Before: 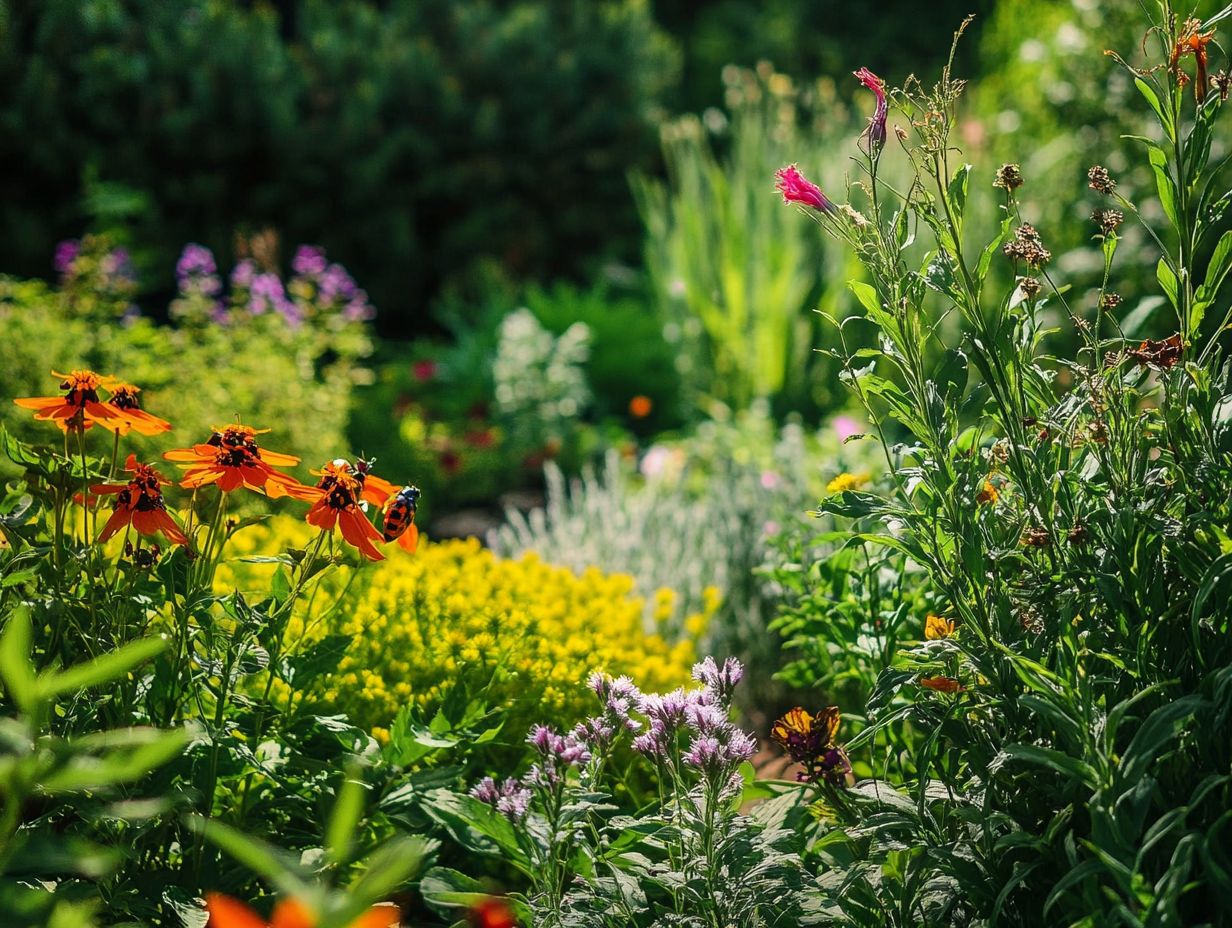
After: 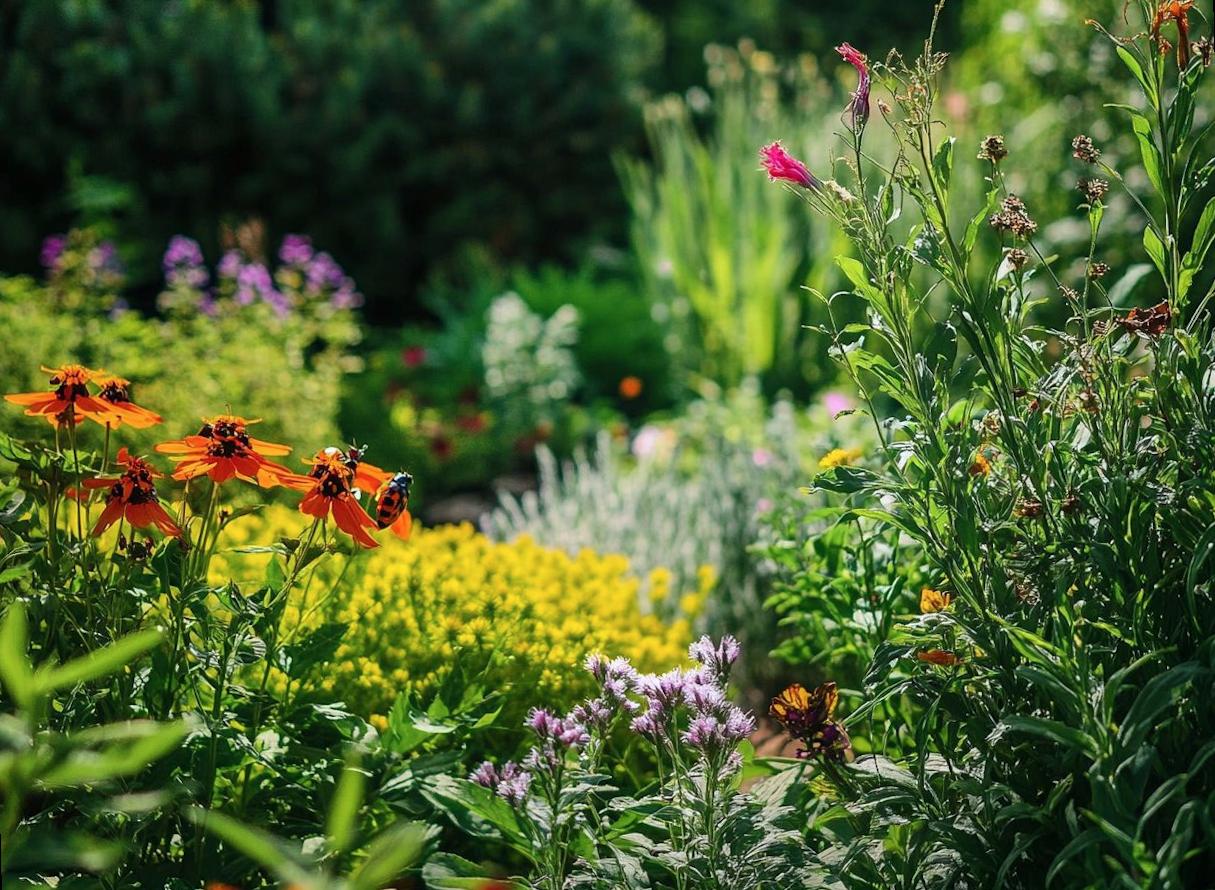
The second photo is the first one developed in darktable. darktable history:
rotate and perspective: rotation -1.42°, crop left 0.016, crop right 0.984, crop top 0.035, crop bottom 0.965
color correction: highlights a* -0.137, highlights b* -5.91, shadows a* -0.137, shadows b* -0.137
